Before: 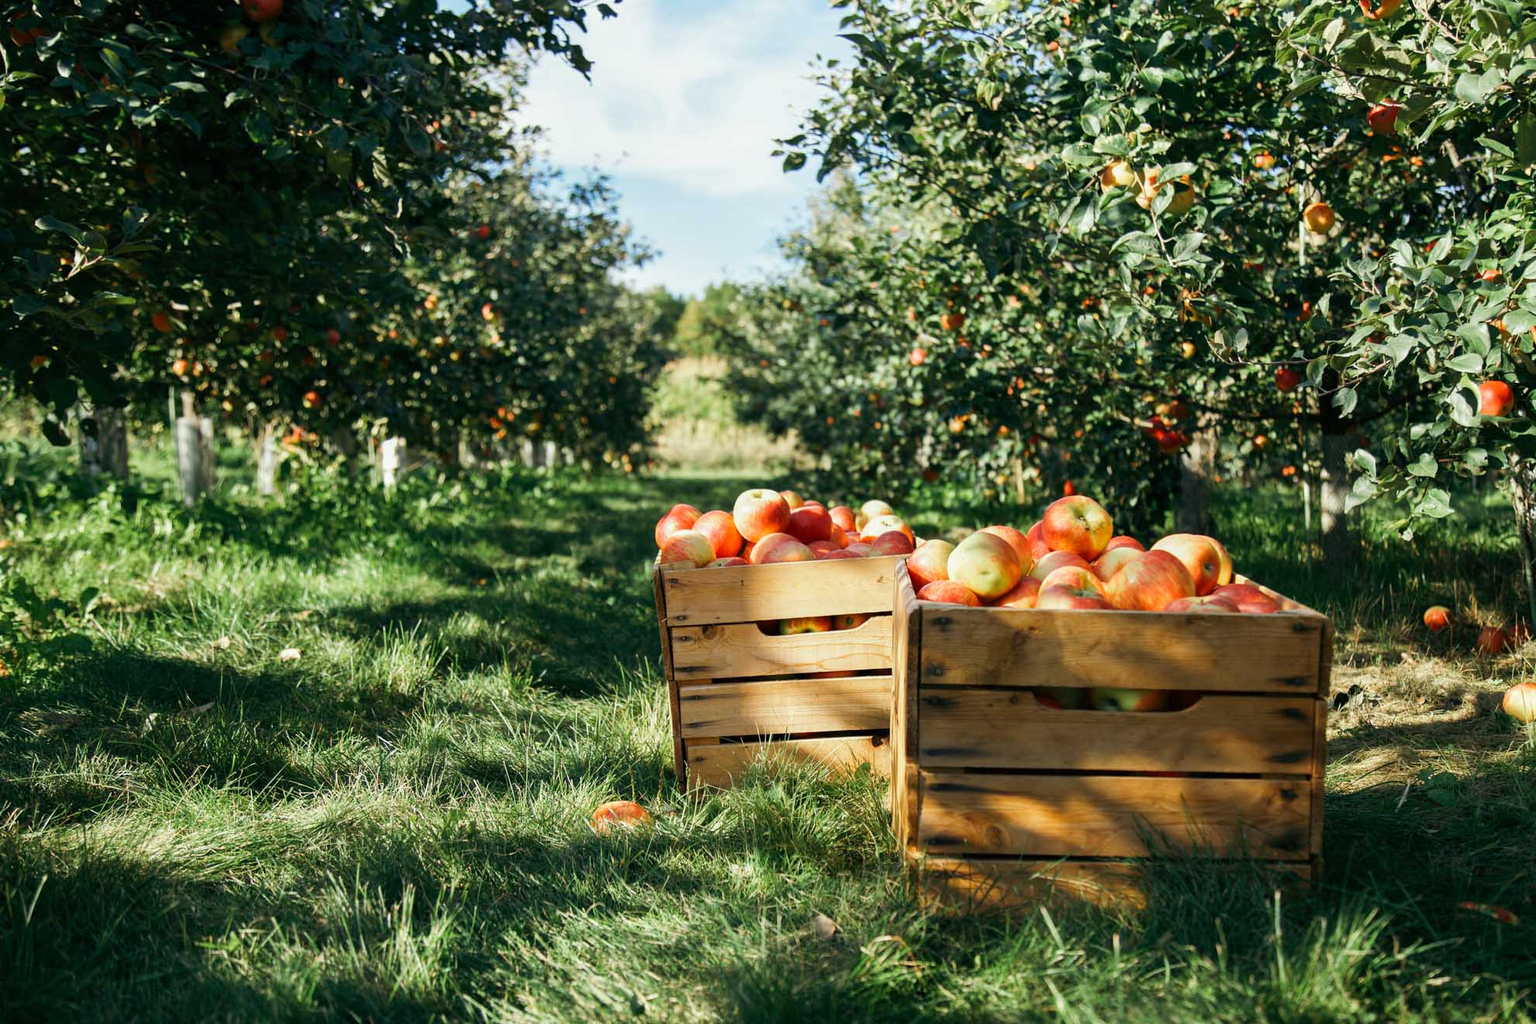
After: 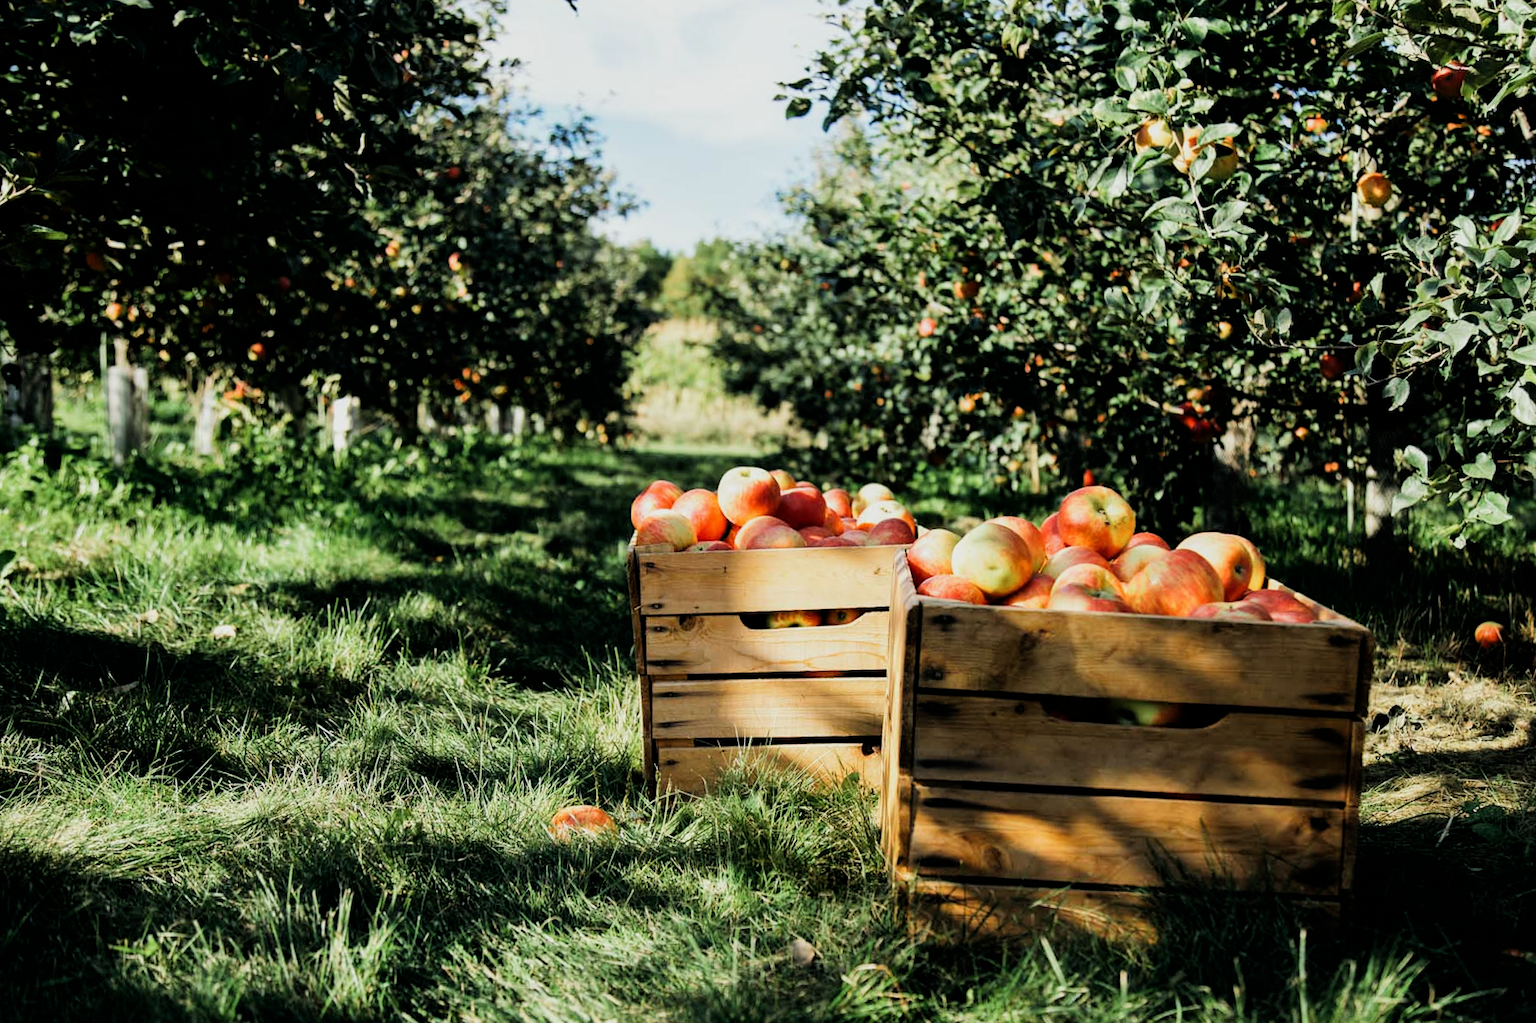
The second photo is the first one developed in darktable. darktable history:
crop and rotate: angle -1.96°, left 3.097%, top 4.154%, right 1.586%, bottom 0.529%
filmic rgb: black relative exposure -5 EV, white relative exposure 3.5 EV, hardness 3.19, contrast 1.3, highlights saturation mix -50%
